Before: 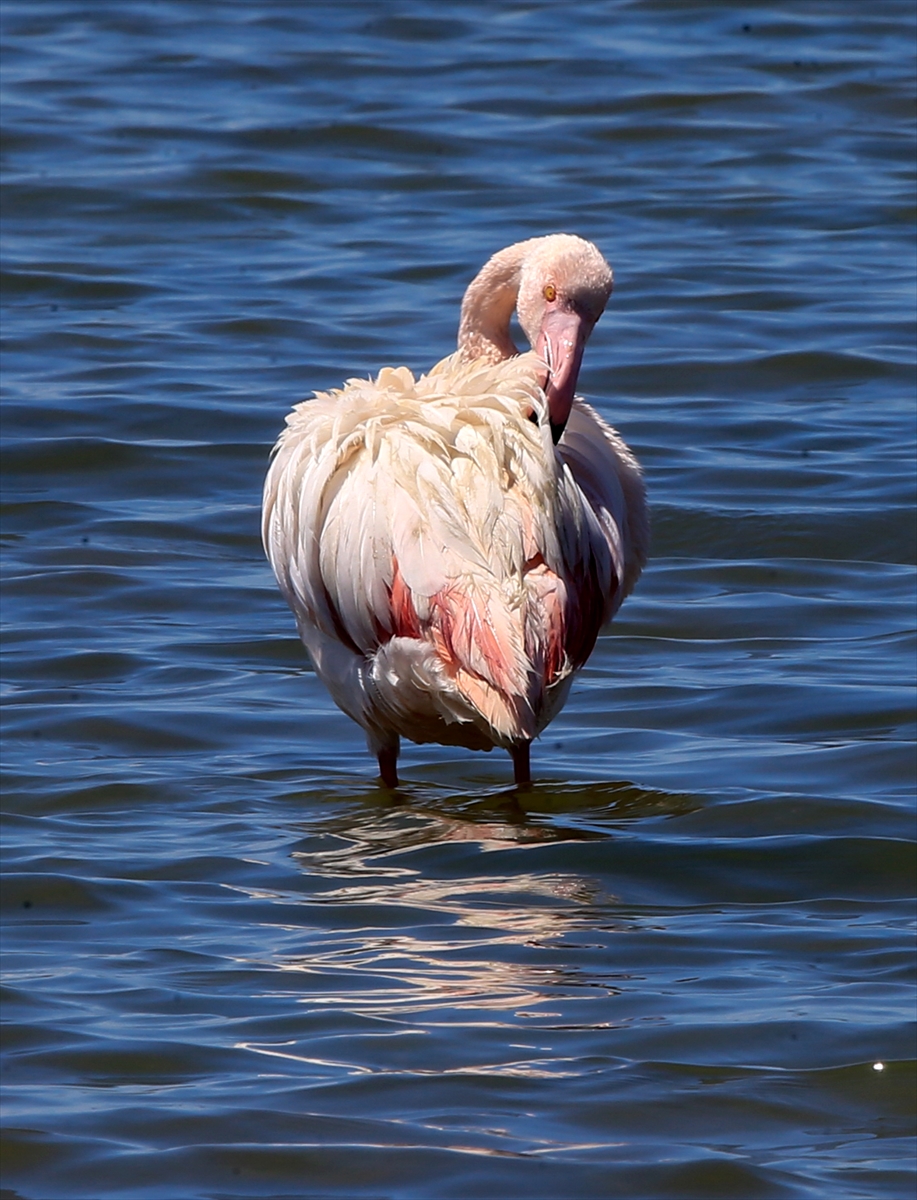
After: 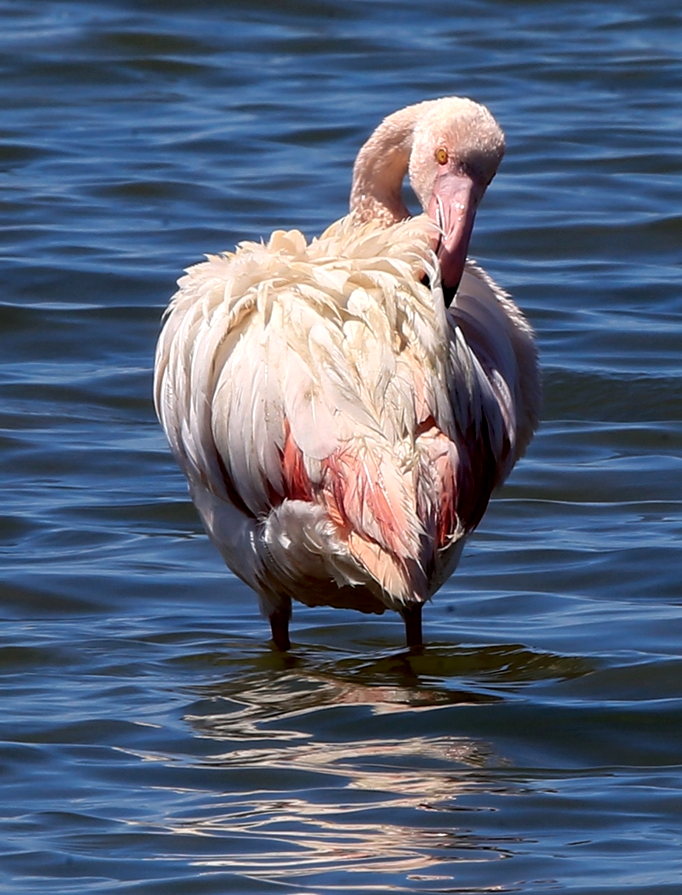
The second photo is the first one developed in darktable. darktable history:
crop and rotate: left 11.992%, top 11.482%, right 13.539%, bottom 13.907%
local contrast: highlights 105%, shadows 101%, detail 120%, midtone range 0.2
tone equalizer: on, module defaults
